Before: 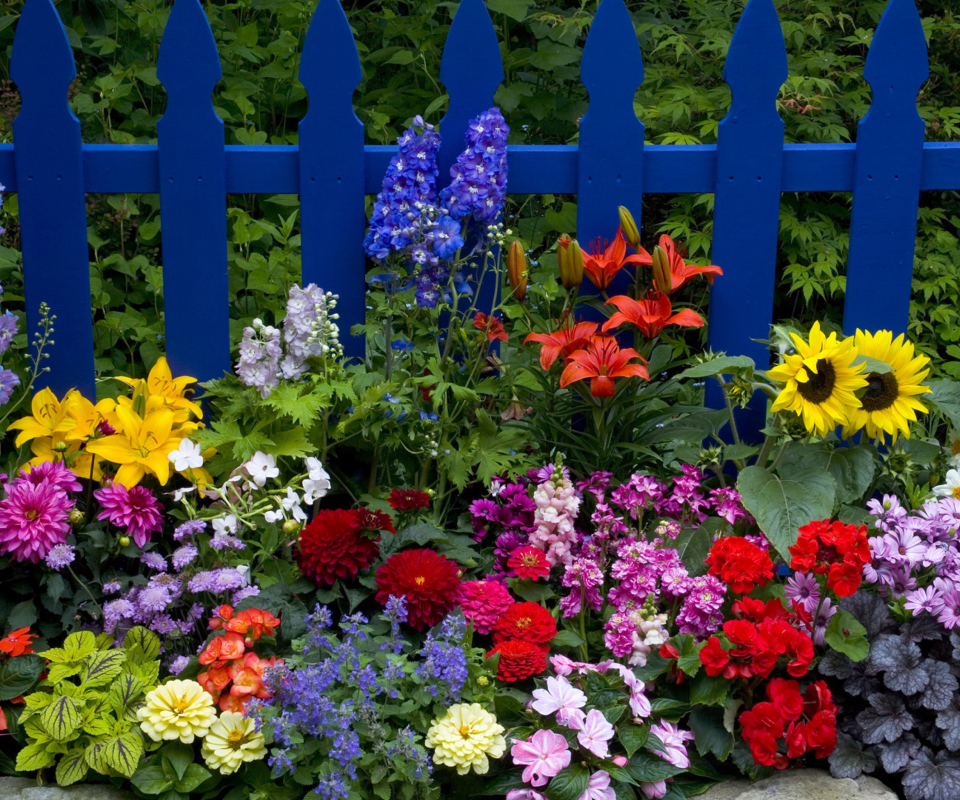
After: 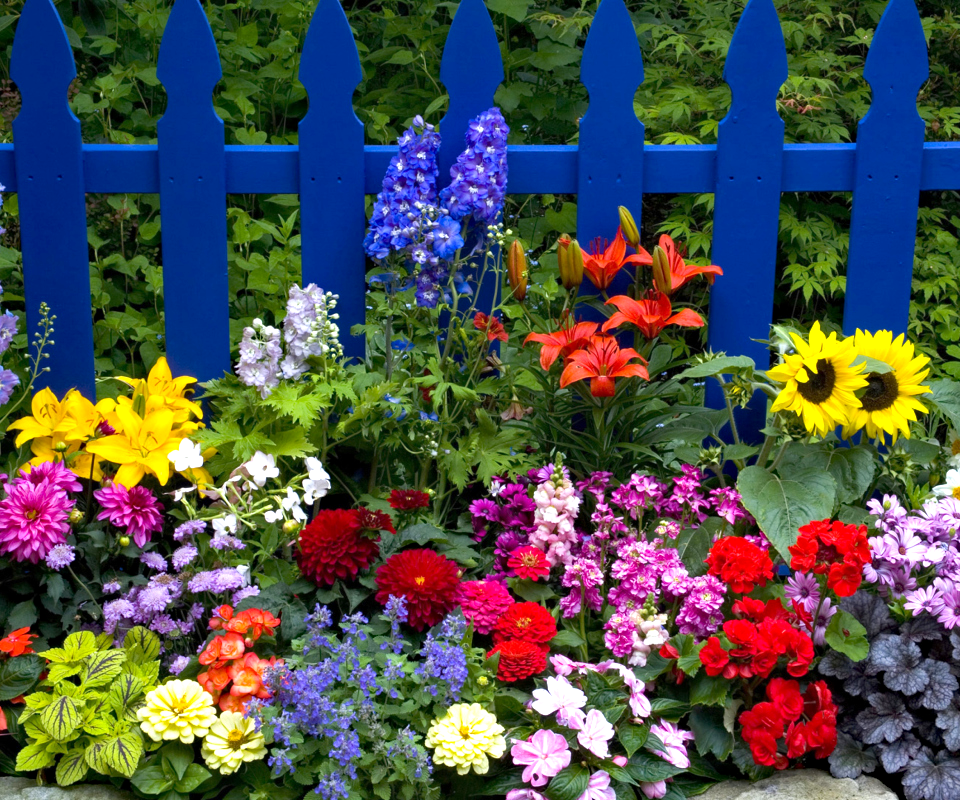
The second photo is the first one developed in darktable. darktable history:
haze removal: compatibility mode true, adaptive false
exposure: exposure 0.648 EV, compensate highlight preservation false
